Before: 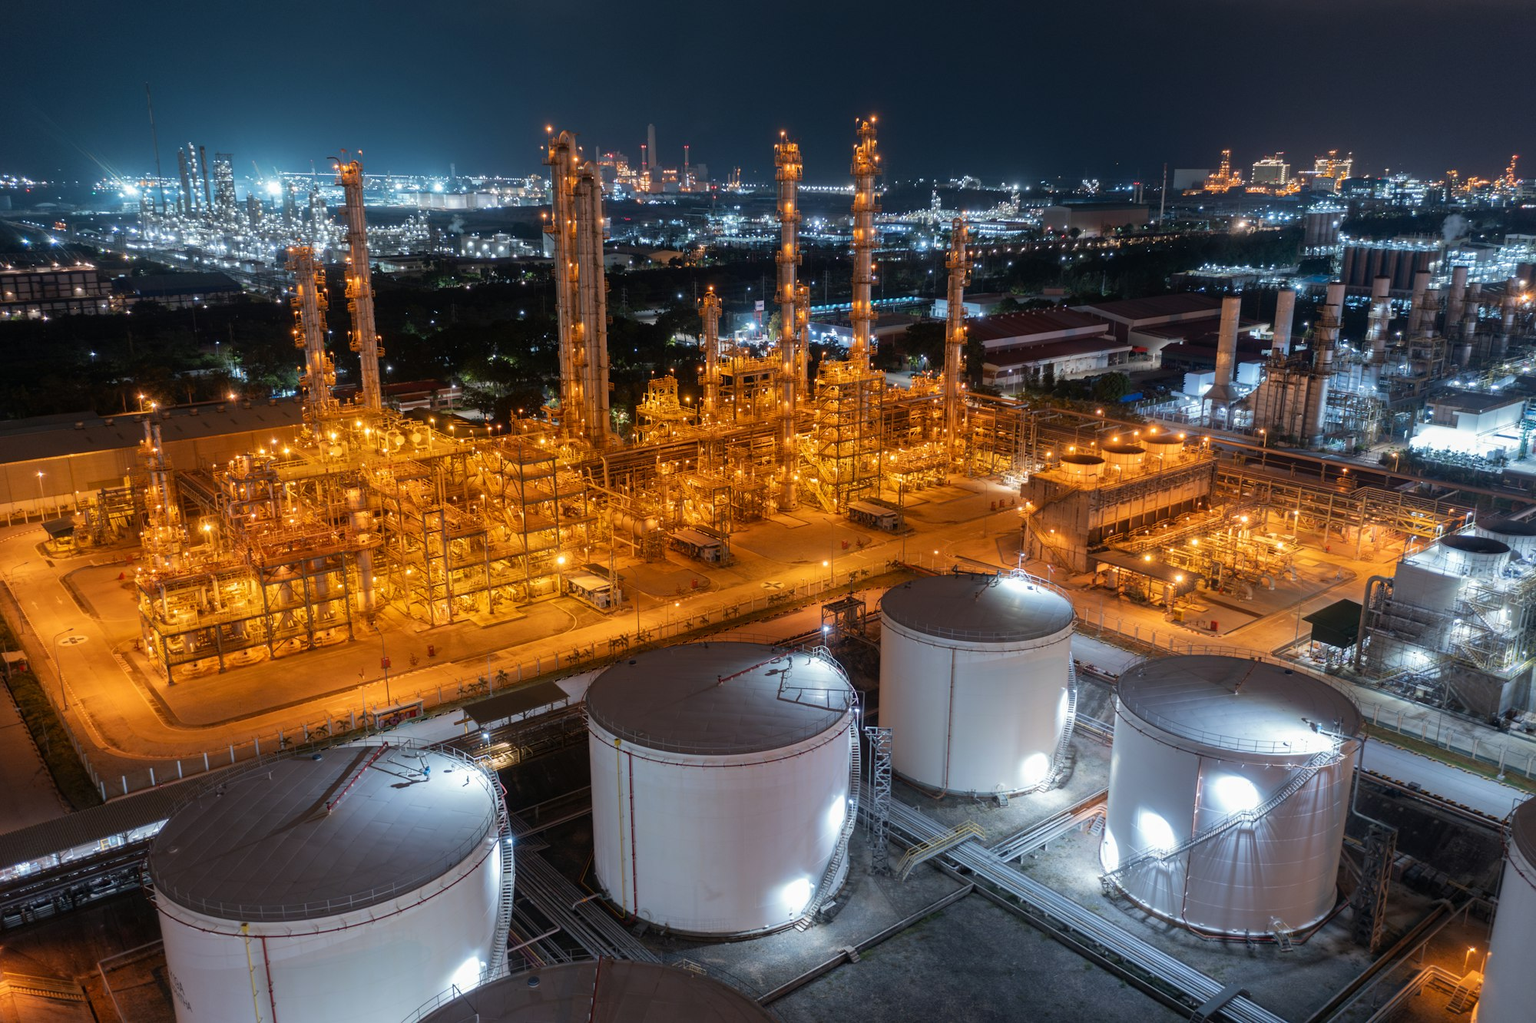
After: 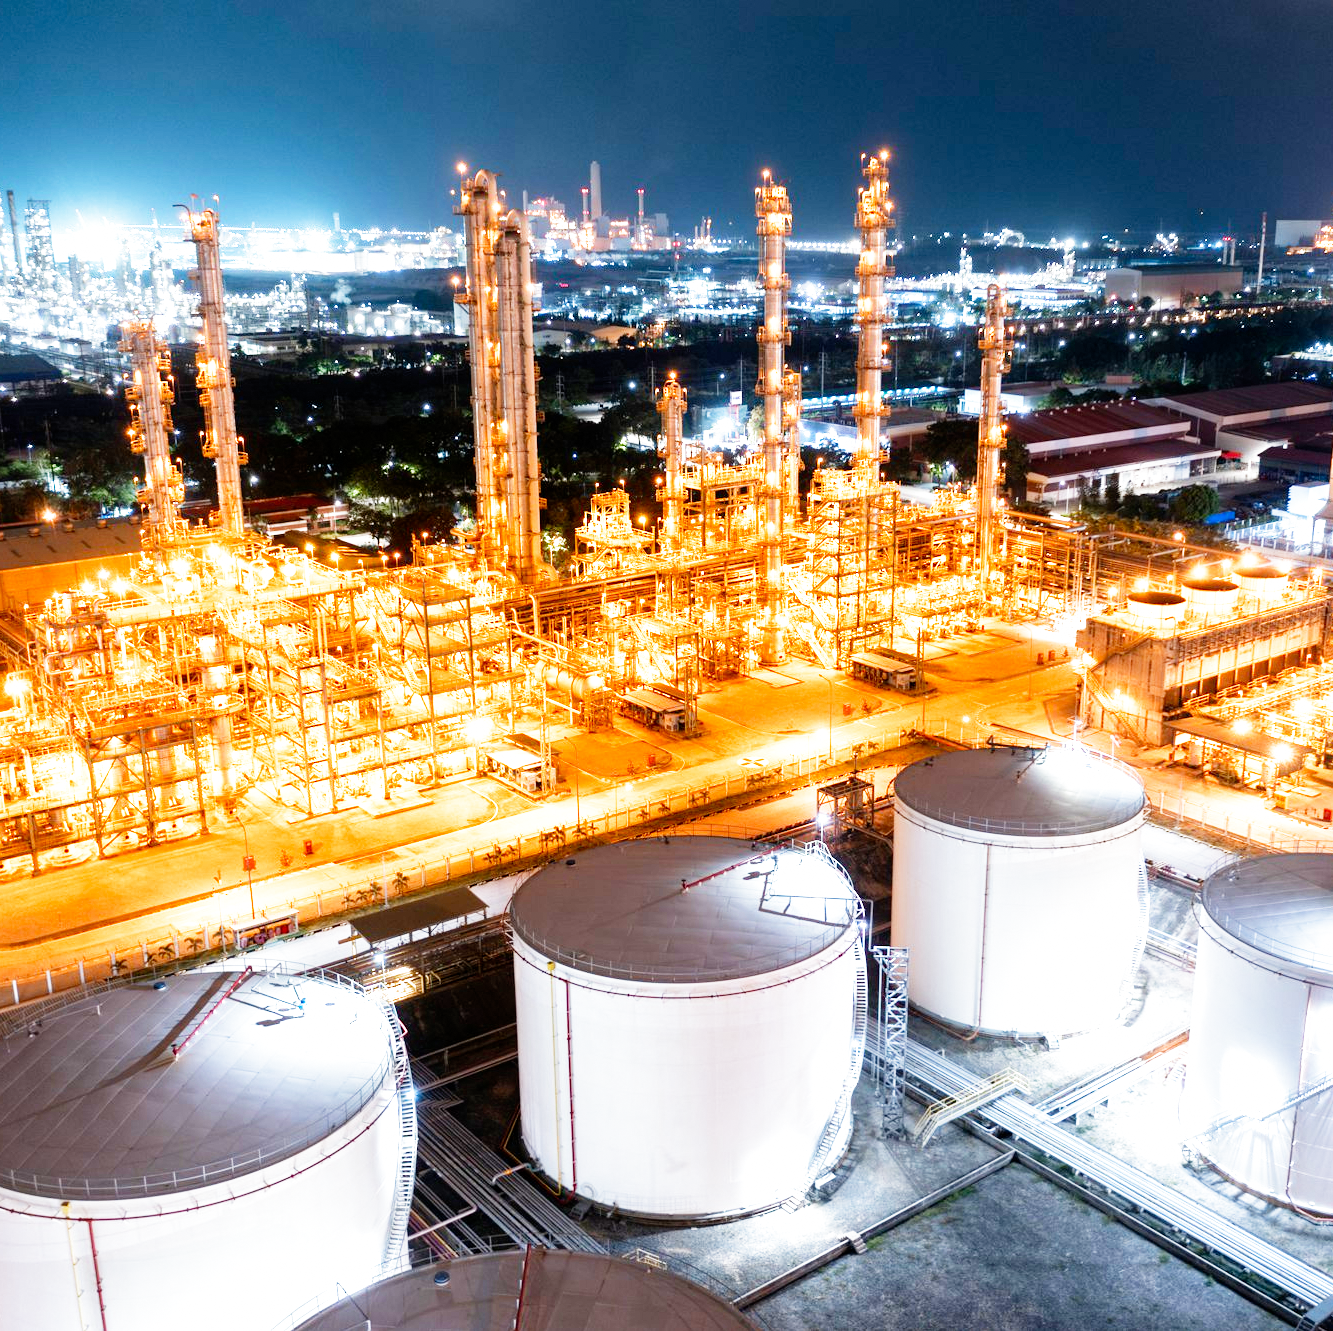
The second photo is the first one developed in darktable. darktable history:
exposure: black level correction 0, exposure 1.198 EV, compensate exposure bias true, compensate highlight preservation false
crop and rotate: left 12.673%, right 20.66%
filmic rgb: middle gray luminance 10%, black relative exposure -8.61 EV, white relative exposure 3.3 EV, threshold 6 EV, target black luminance 0%, hardness 5.2, latitude 44.69%, contrast 1.302, highlights saturation mix 5%, shadows ↔ highlights balance 24.64%, add noise in highlights 0, preserve chrominance no, color science v3 (2019), use custom middle-gray values true, iterations of high-quality reconstruction 0, contrast in highlights soft, enable highlight reconstruction true
grain: coarseness 0.81 ISO, strength 1.34%, mid-tones bias 0%
